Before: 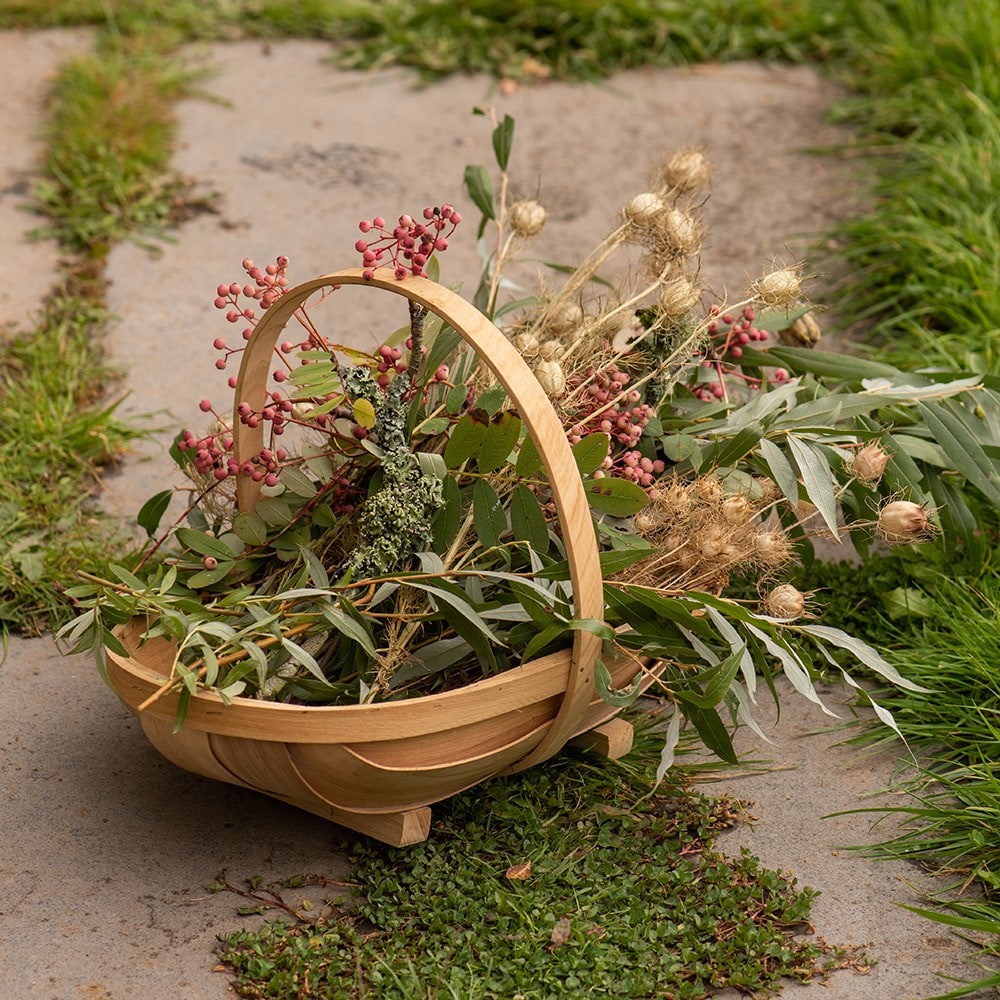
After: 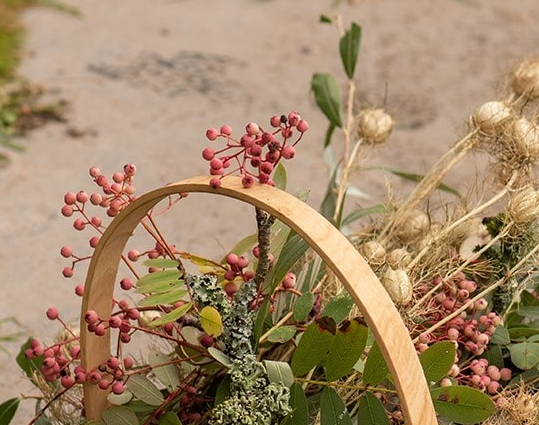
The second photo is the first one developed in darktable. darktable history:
crop: left 15.331%, top 9.298%, right 30.715%, bottom 48.13%
